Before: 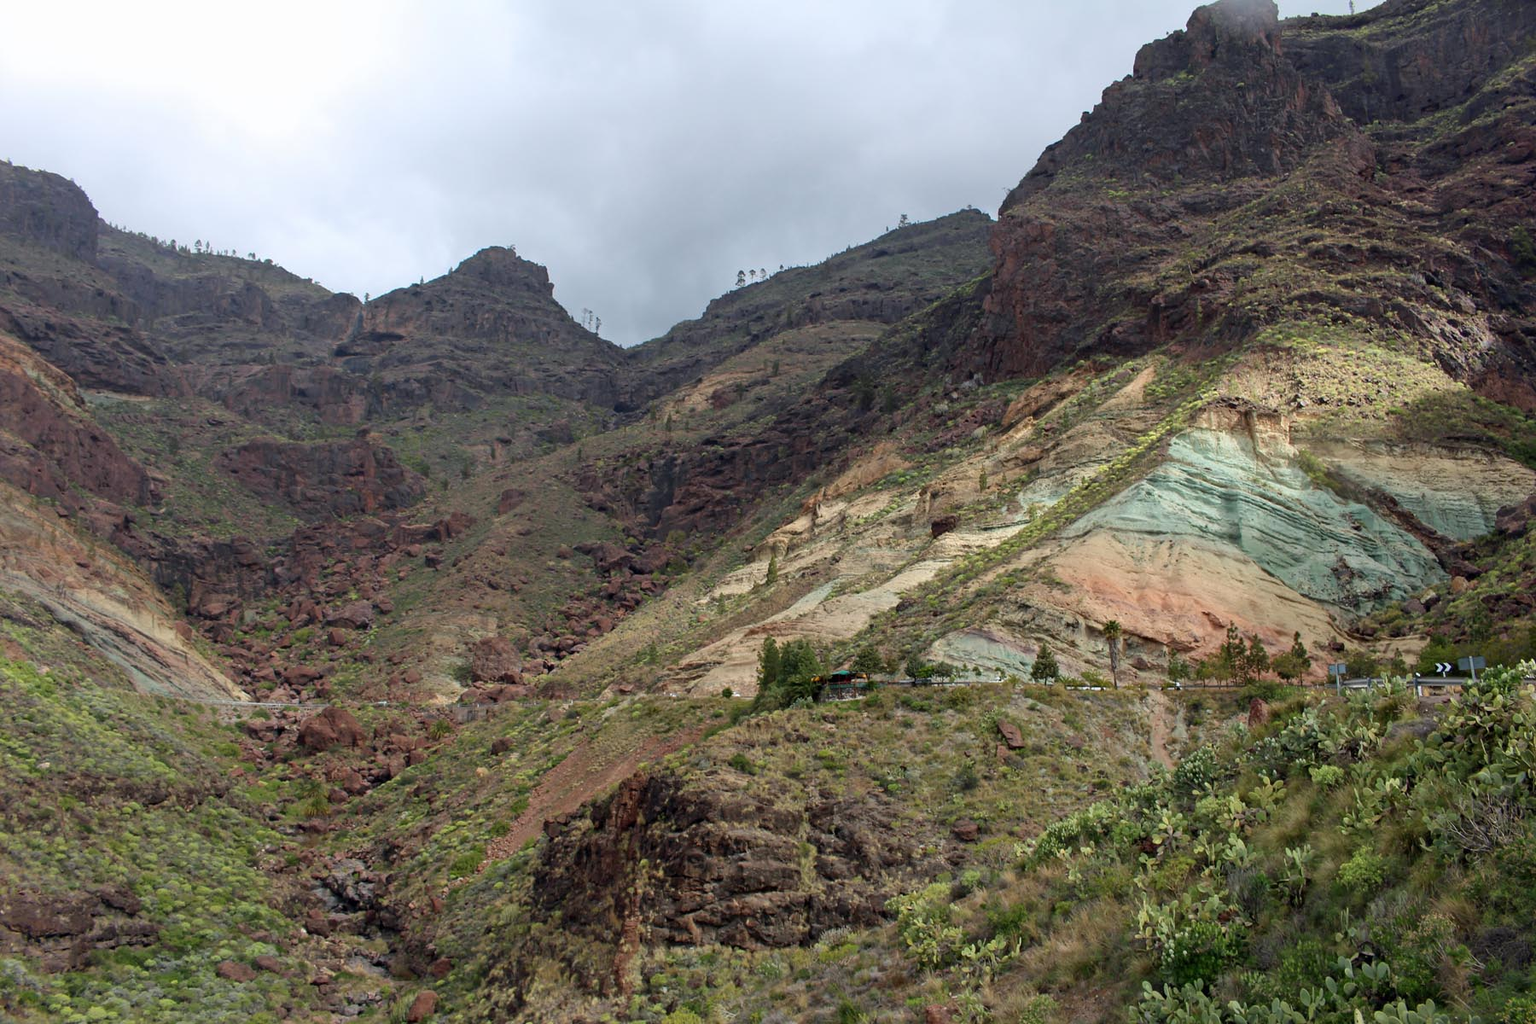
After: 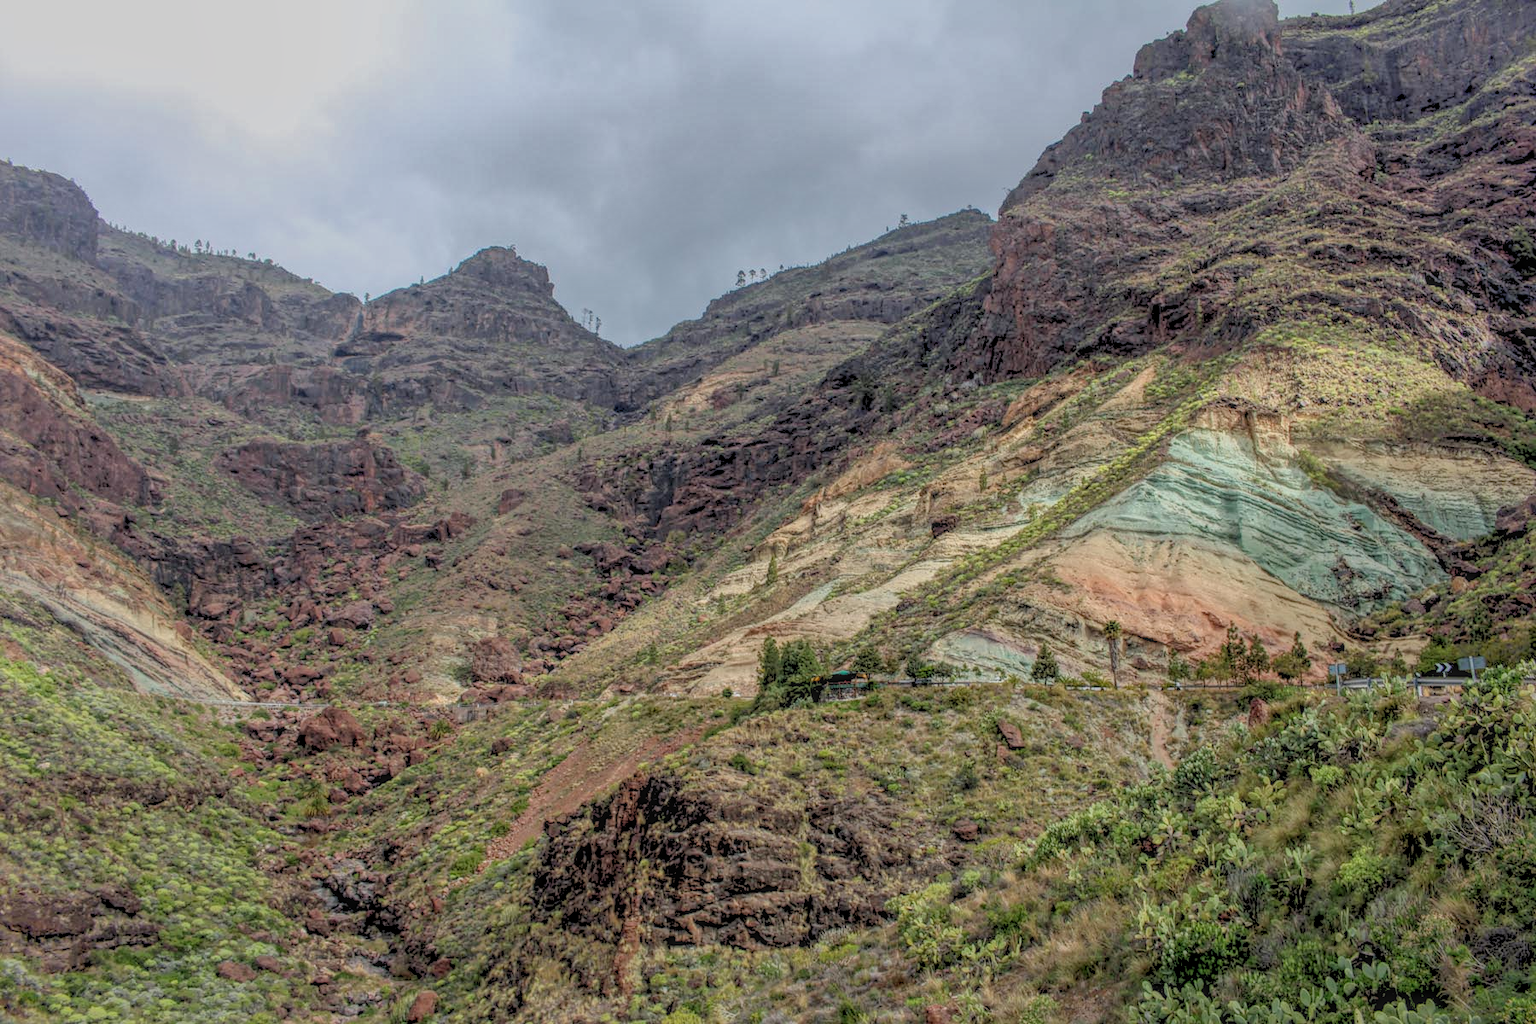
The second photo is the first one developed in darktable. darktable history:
rgb levels: preserve colors sum RGB, levels [[0.038, 0.433, 0.934], [0, 0.5, 1], [0, 0.5, 1]]
local contrast: highlights 20%, shadows 30%, detail 200%, midtone range 0.2
shadows and highlights: on, module defaults
